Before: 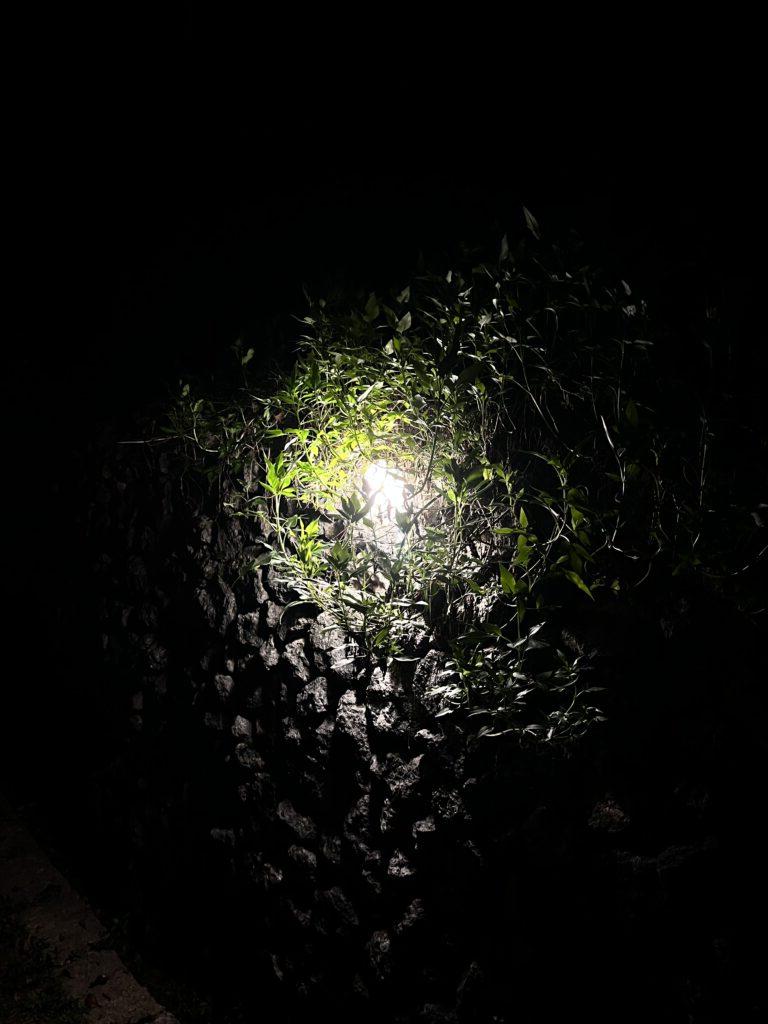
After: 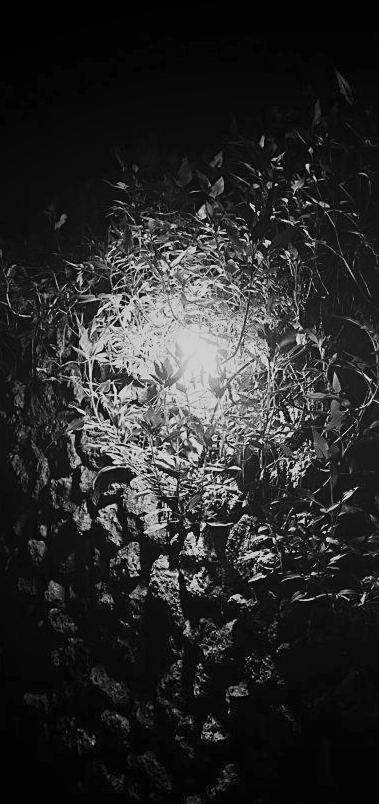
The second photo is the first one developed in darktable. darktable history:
crop and rotate: angle 0.02°, left 24.353%, top 13.219%, right 26.156%, bottom 8.224%
sharpen: radius 1.864, amount 0.398, threshold 1.271
monochrome: on, module defaults
local contrast: detail 70%
contrast brightness saturation: contrast 0.2, brightness 0.16, saturation 0.22
color balance rgb: shadows lift › chroma 1%, shadows lift › hue 113°, highlights gain › chroma 0.2%, highlights gain › hue 333°, perceptual saturation grading › global saturation 20%, perceptual saturation grading › highlights -50%, perceptual saturation grading › shadows 25%, contrast -10%
